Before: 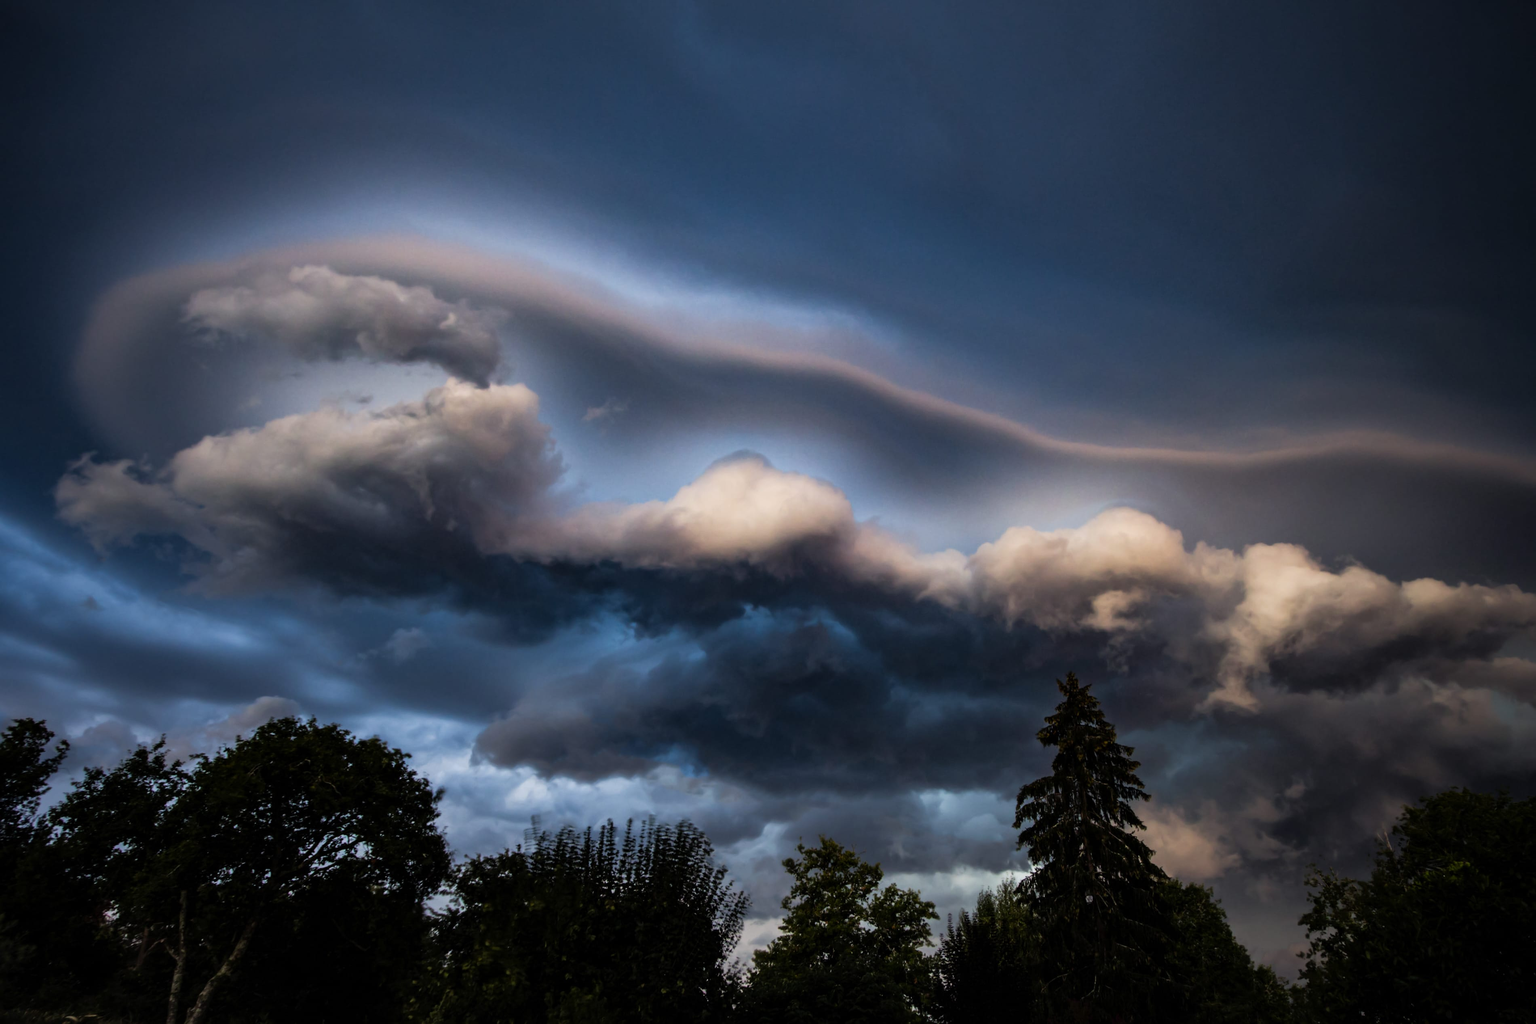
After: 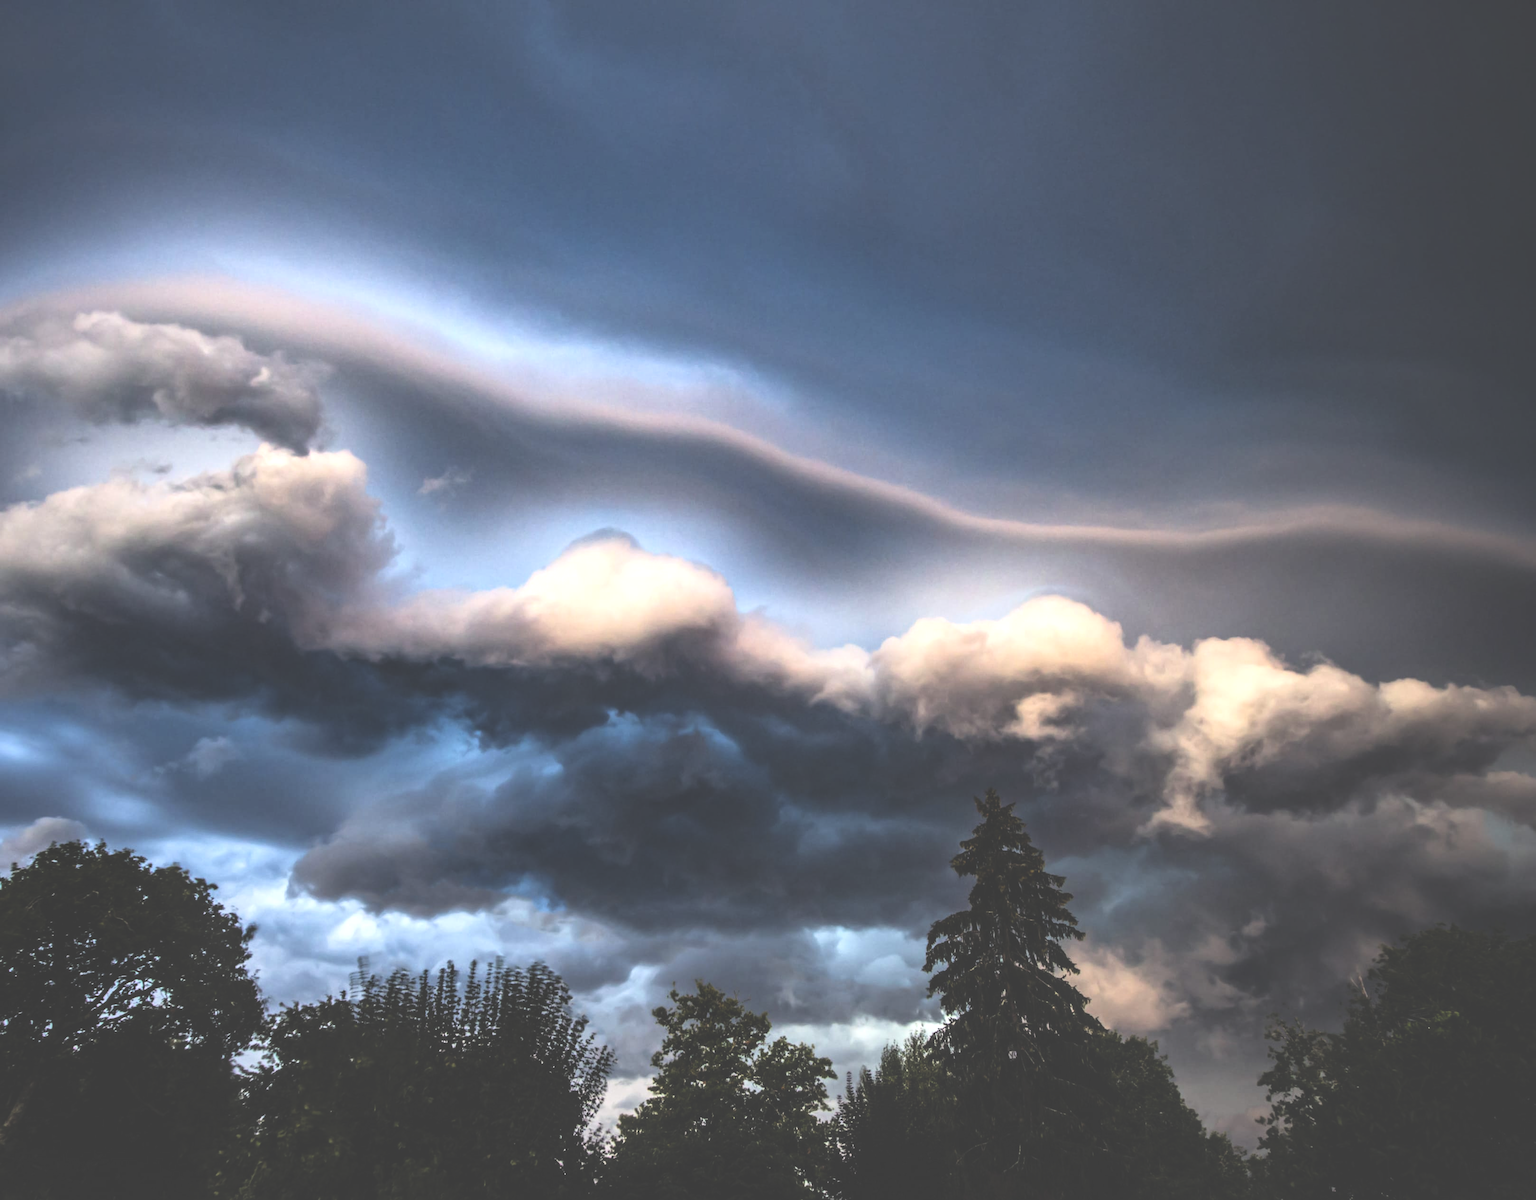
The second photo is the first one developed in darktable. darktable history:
exposure: black level correction -0.042, exposure 0.062 EV, compensate exposure bias true, compensate highlight preservation false
contrast brightness saturation: contrast 0.201, brightness 0.158, saturation 0.226
local contrast: highlights 27%, detail 150%
crop and rotate: left 14.761%
